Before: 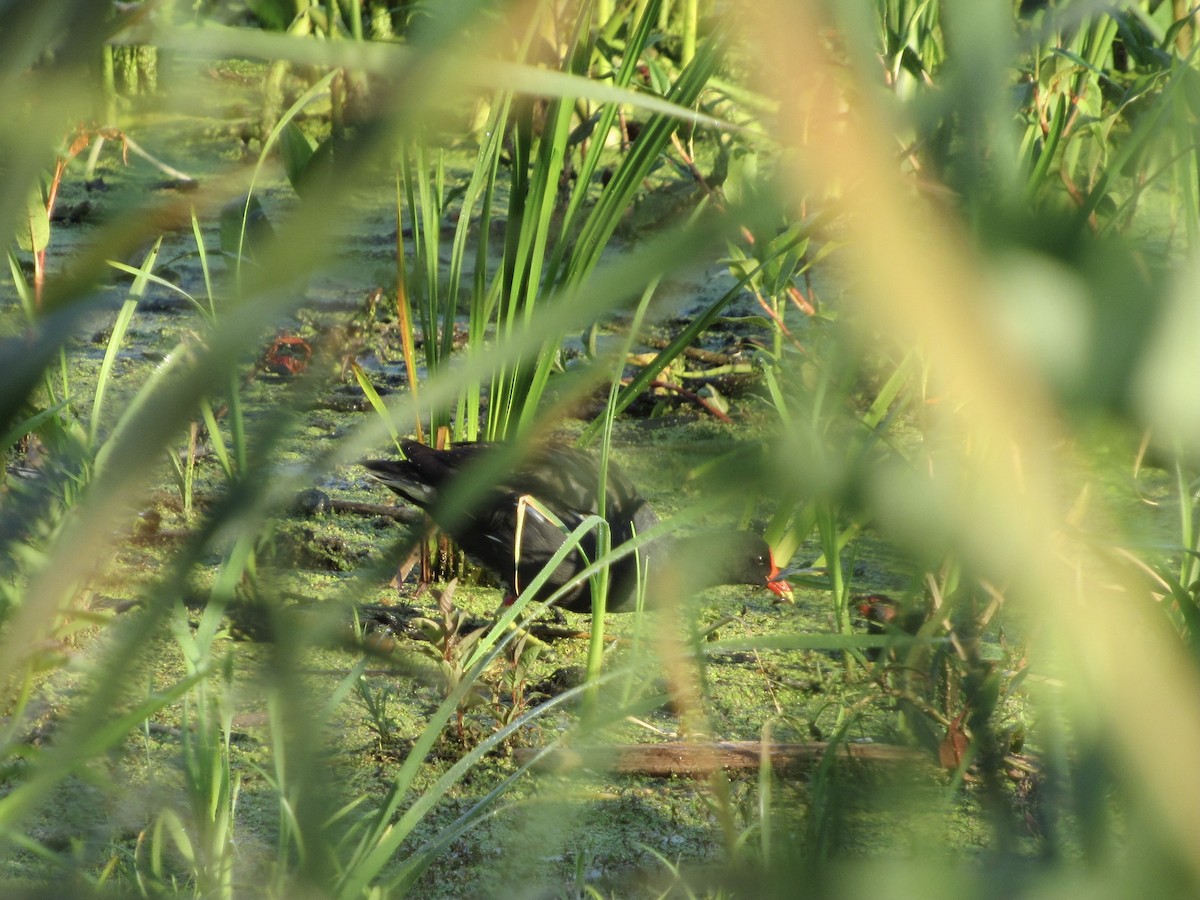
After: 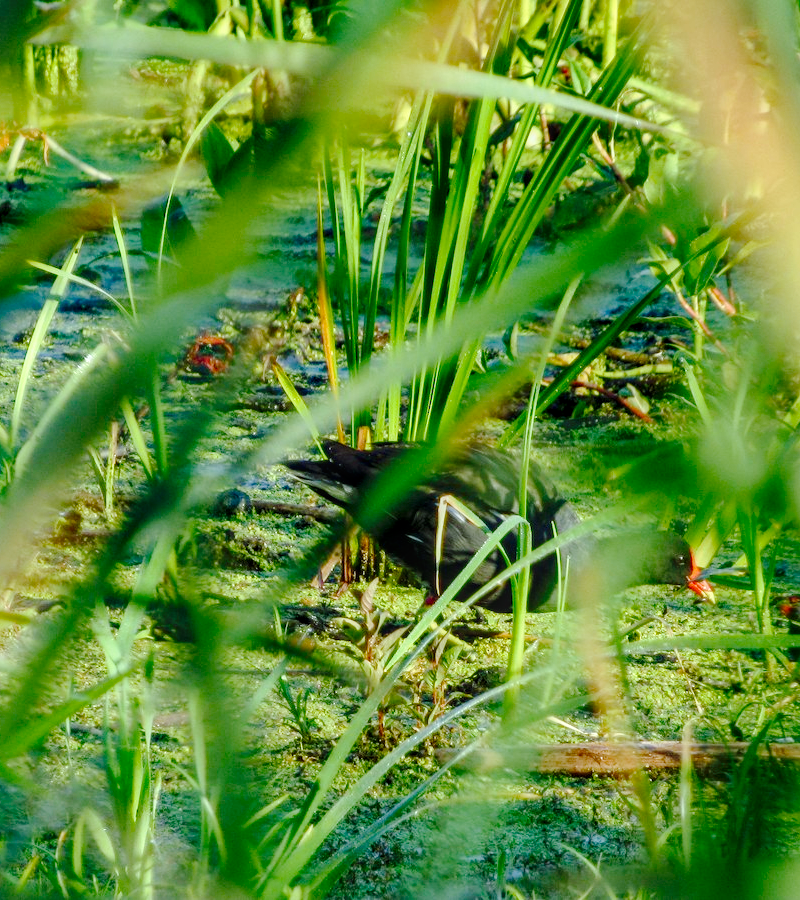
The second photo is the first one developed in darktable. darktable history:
color balance rgb: shadows lift › chroma 1%, shadows lift › hue 113°, highlights gain › chroma 0.2%, highlights gain › hue 333°, perceptual saturation grading › global saturation 20%, perceptual saturation grading › highlights -25%, perceptual saturation grading › shadows 25%, contrast -10%
crop and rotate: left 6.617%, right 26.717%
haze removal: compatibility mode true, adaptive false
color calibration: x 0.342, y 0.356, temperature 5122 K
shadows and highlights: highlights color adjustment 0%, low approximation 0.01, soften with gaussian
local contrast: detail 130%
white balance: red 0.925, blue 1.046
tone curve: curves: ch0 [(0, 0) (0.003, 0.03) (0.011, 0.032) (0.025, 0.035) (0.044, 0.038) (0.069, 0.041) (0.1, 0.058) (0.136, 0.091) (0.177, 0.133) (0.224, 0.181) (0.277, 0.268) (0.335, 0.363) (0.399, 0.461) (0.468, 0.554) (0.543, 0.633) (0.623, 0.709) (0.709, 0.784) (0.801, 0.869) (0.898, 0.938) (1, 1)], preserve colors none
